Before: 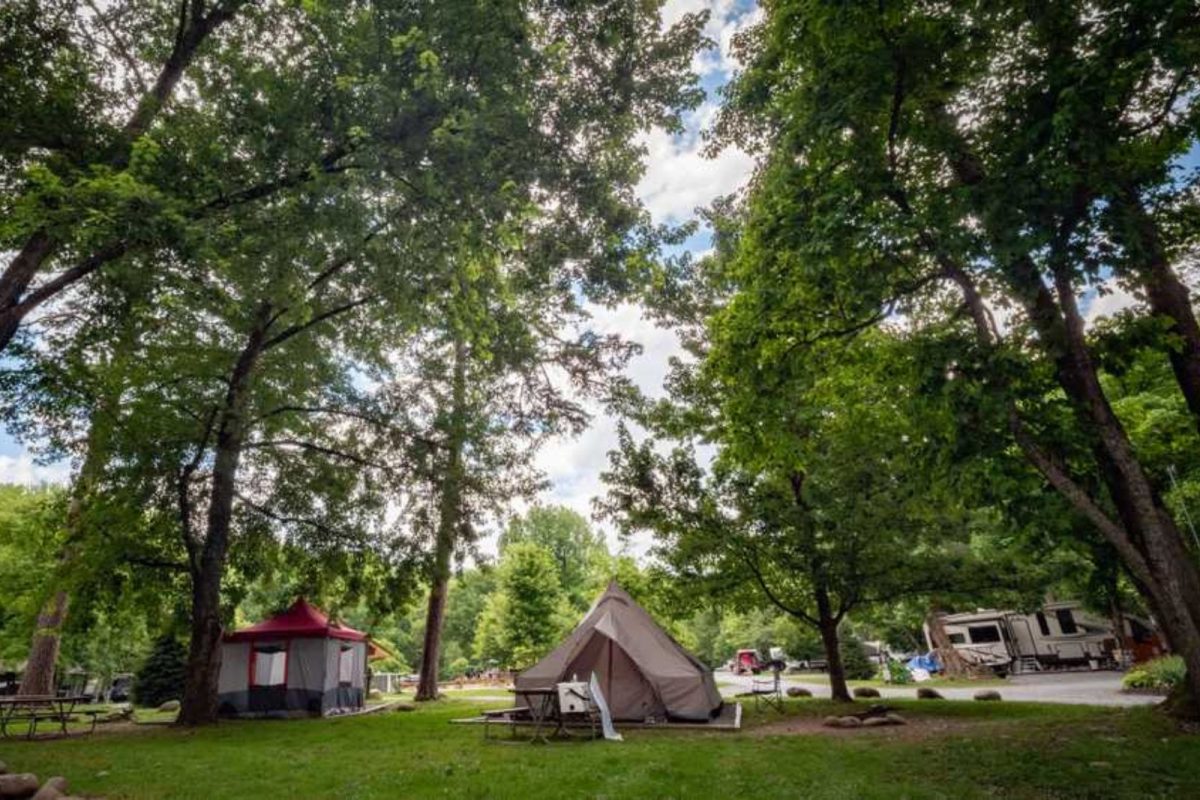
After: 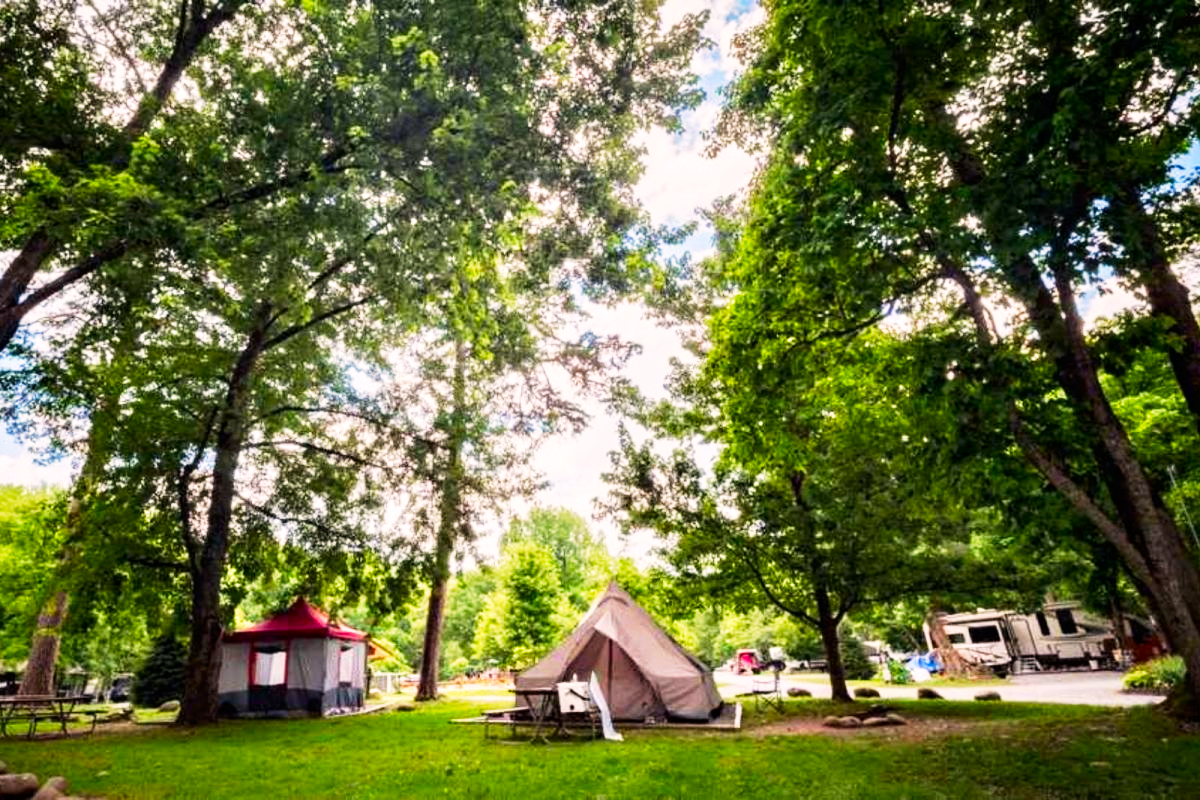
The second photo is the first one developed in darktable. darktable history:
tone equalizer: -8 EV 0.004 EV, -7 EV -0.021 EV, -6 EV 0.046 EV, -5 EV 0.051 EV, -4 EV 0.237 EV, -3 EV 0.627 EV, -2 EV 0.581 EV, -1 EV 0.196 EV, +0 EV 0.034 EV, mask exposure compensation -0.494 EV
color correction: highlights a* 3.51, highlights b* 1.69, saturation 1.22
base curve: curves: ch0 [(0, 0) (0.005, 0.002) (0.193, 0.295) (0.399, 0.664) (0.75, 0.928) (1, 1)], preserve colors none
